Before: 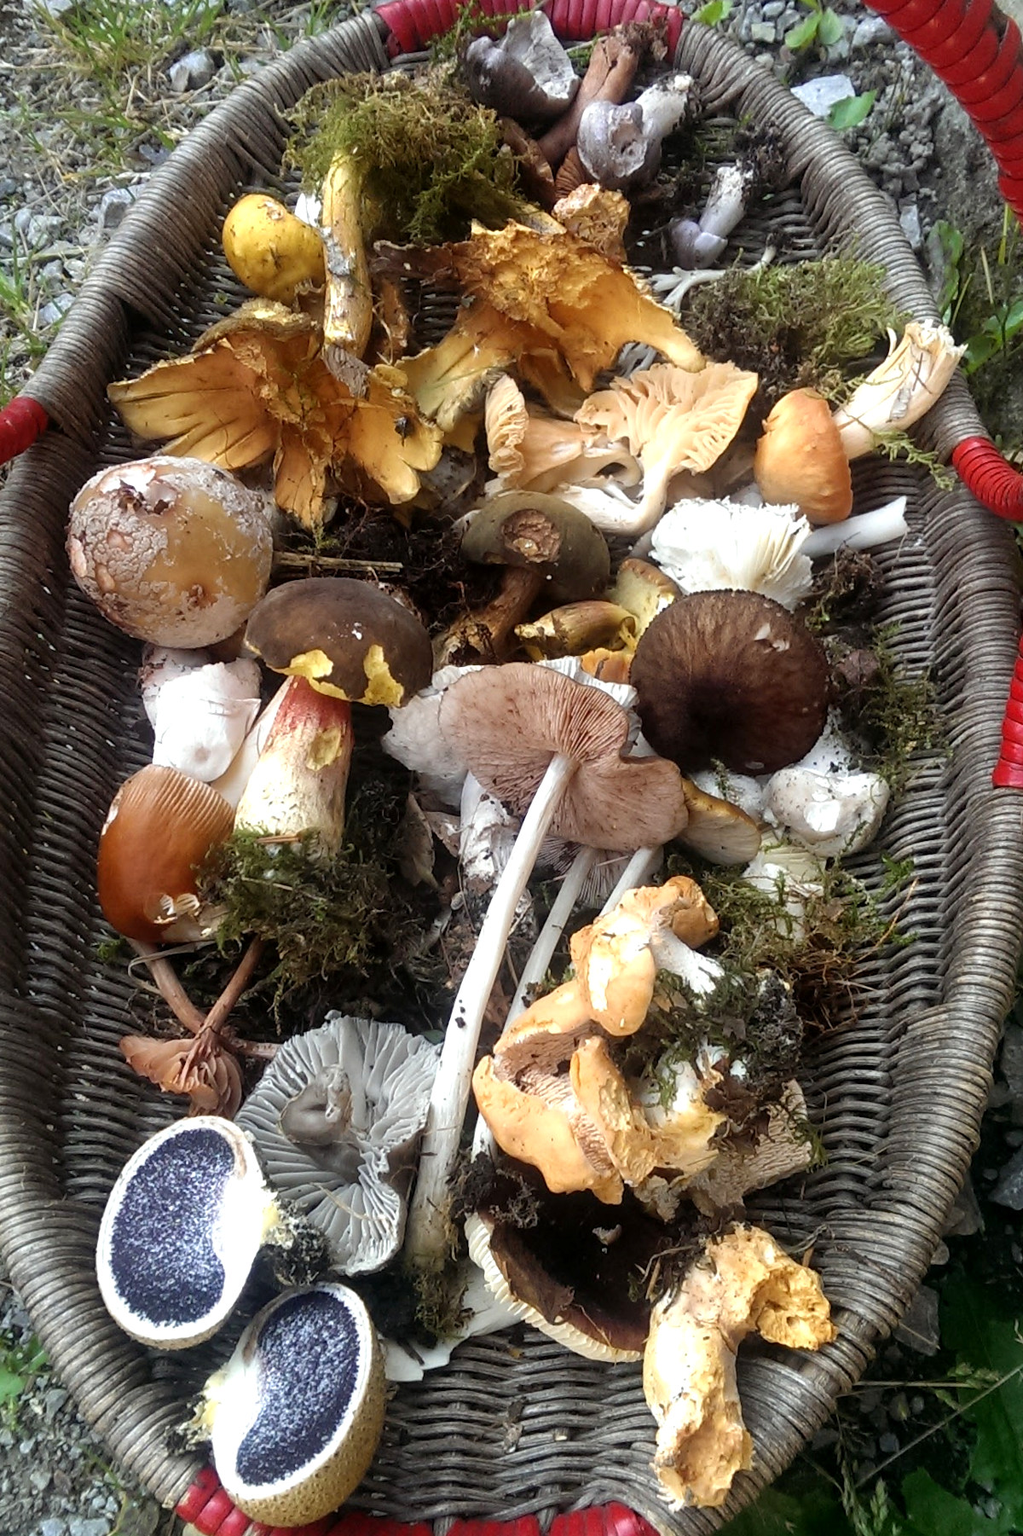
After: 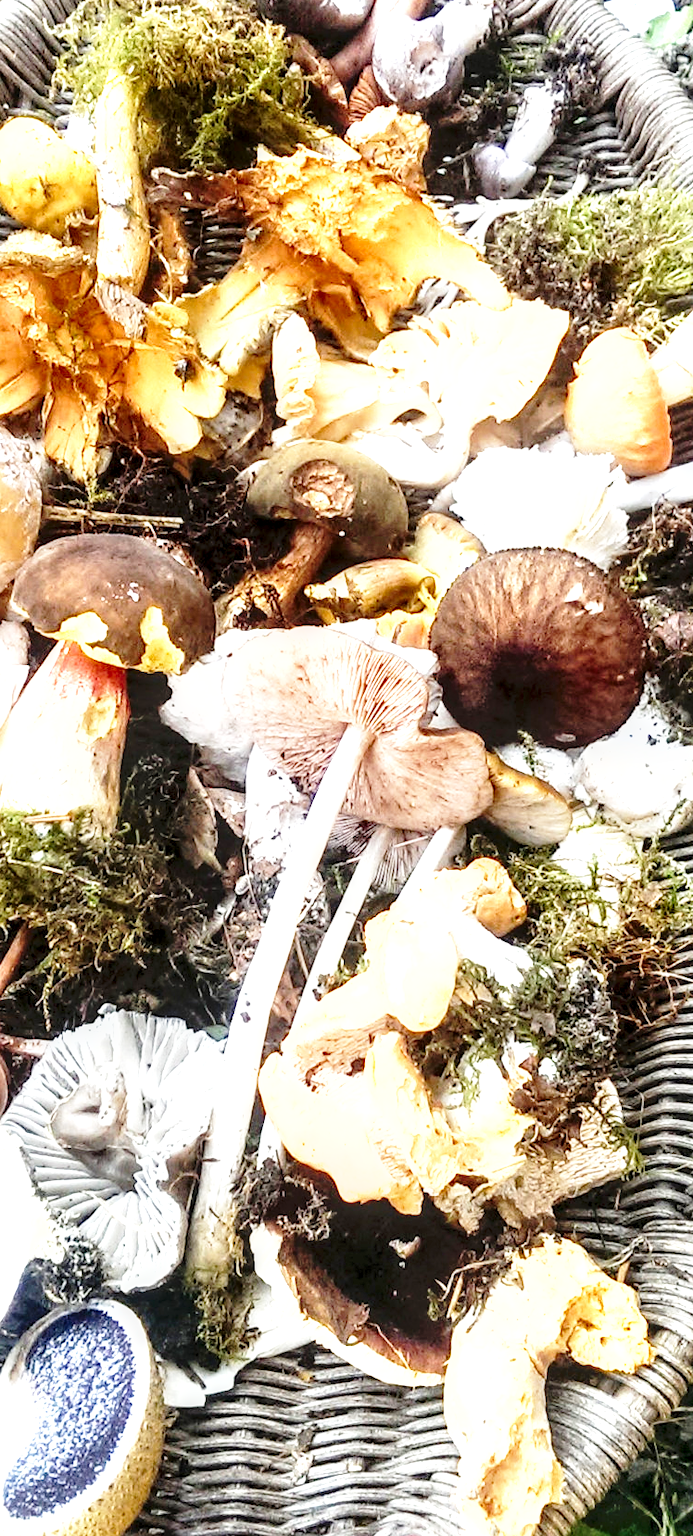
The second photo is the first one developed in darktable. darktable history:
exposure: black level correction 0, exposure 1.375 EV, compensate highlight preservation false
local contrast: detail 150%
shadows and highlights: shadows 62.44, white point adjustment 0.536, highlights -34.45, compress 84.25%
crop and rotate: left 22.947%, top 5.636%, right 14.597%, bottom 2.279%
base curve: curves: ch0 [(0, 0) (0.028, 0.03) (0.121, 0.232) (0.46, 0.748) (0.859, 0.968) (1, 1)], preserve colors none
